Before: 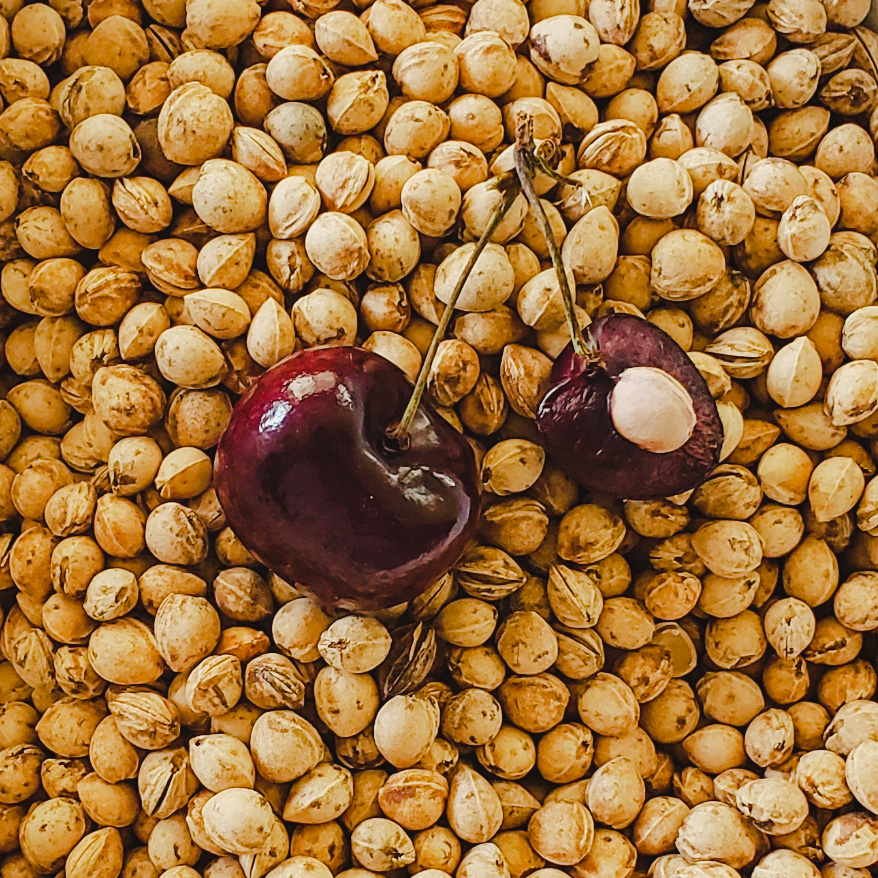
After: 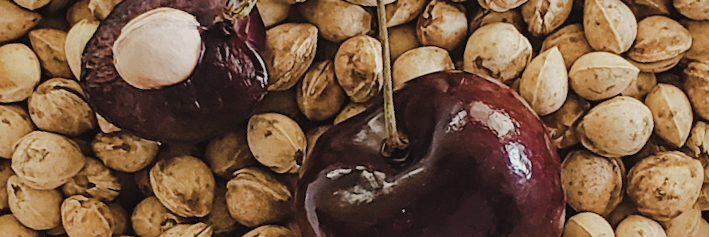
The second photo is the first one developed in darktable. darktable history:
crop and rotate: angle 16.12°, top 30.835%, bottom 35.653%
contrast brightness saturation: contrast 0.1, saturation -0.36
shadows and highlights: shadows 25, white point adjustment -3, highlights -30
